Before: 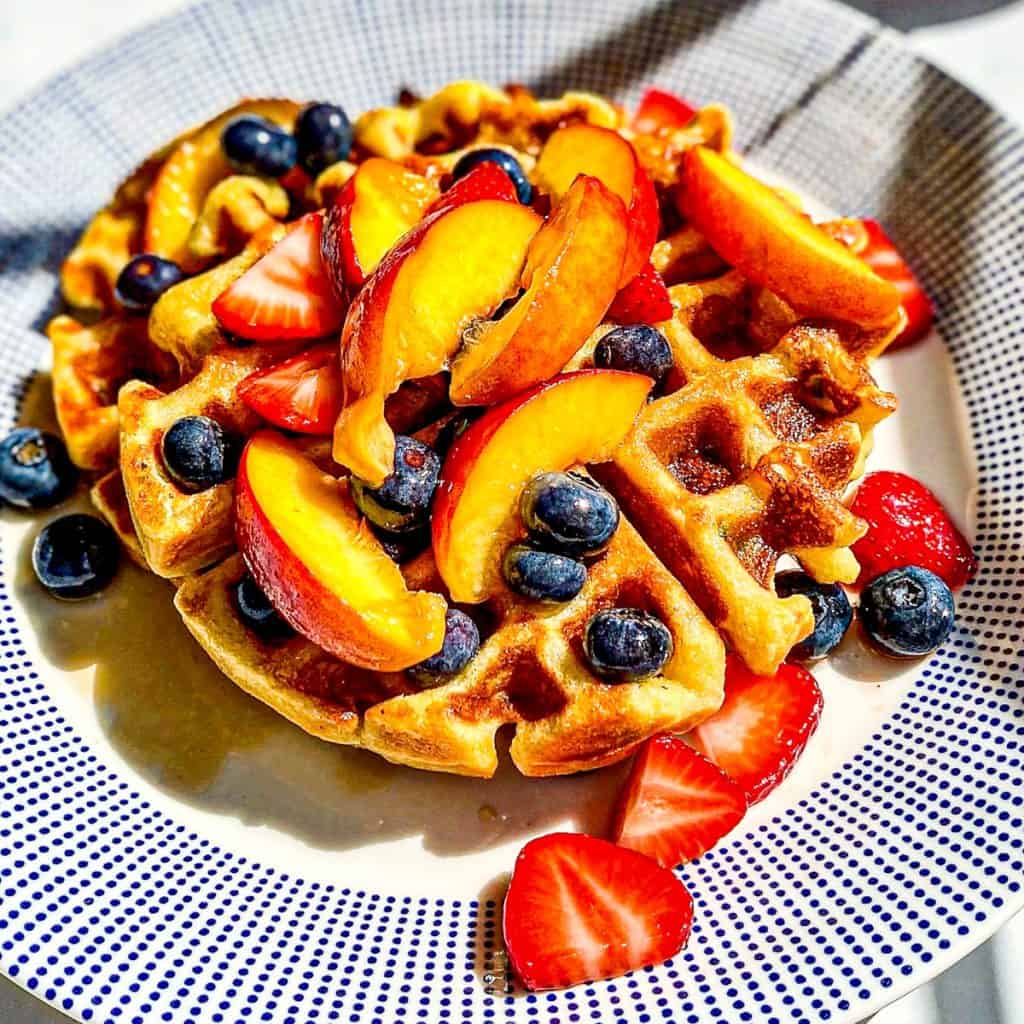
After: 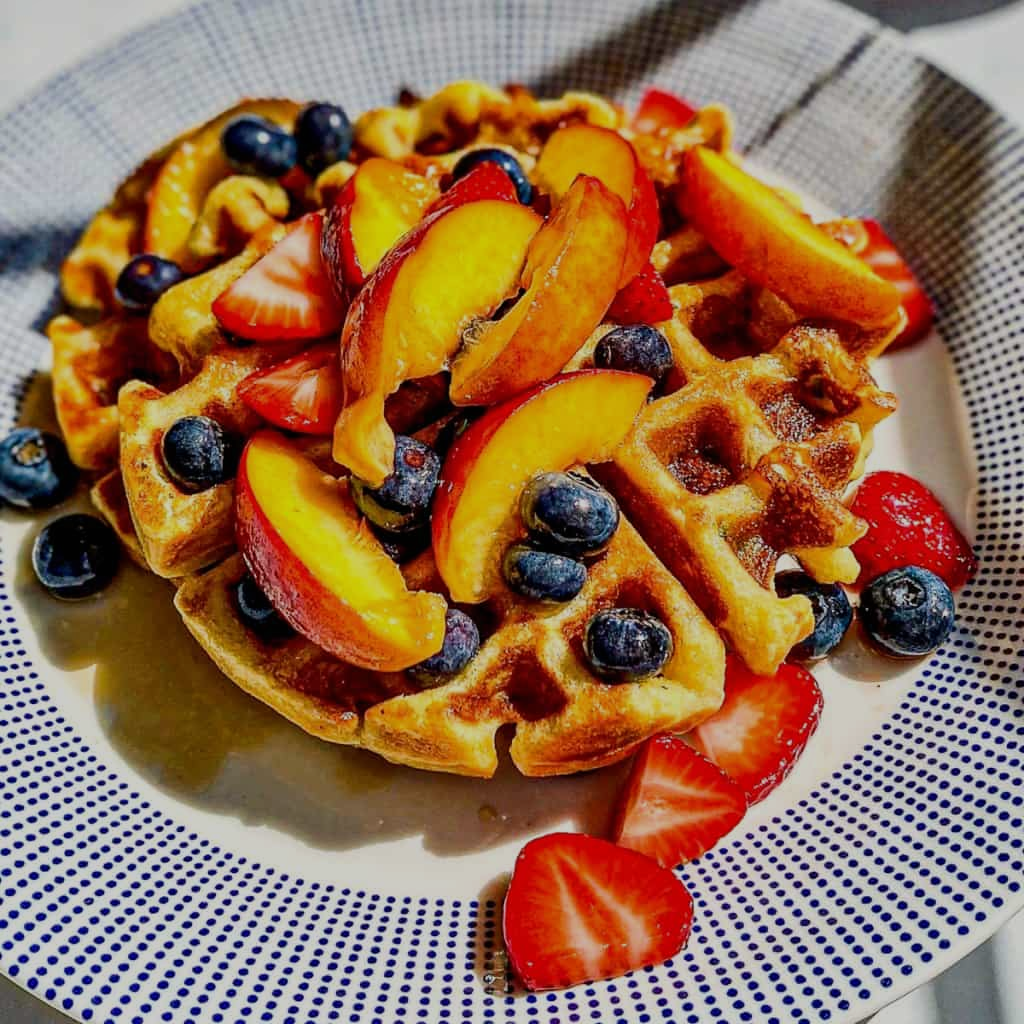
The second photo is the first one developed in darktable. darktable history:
exposure: black level correction 0, exposure -0.721 EV, compensate highlight preservation false
shadows and highlights: radius 125.46, shadows 30.51, highlights -30.51, low approximation 0.01, soften with gaussian
